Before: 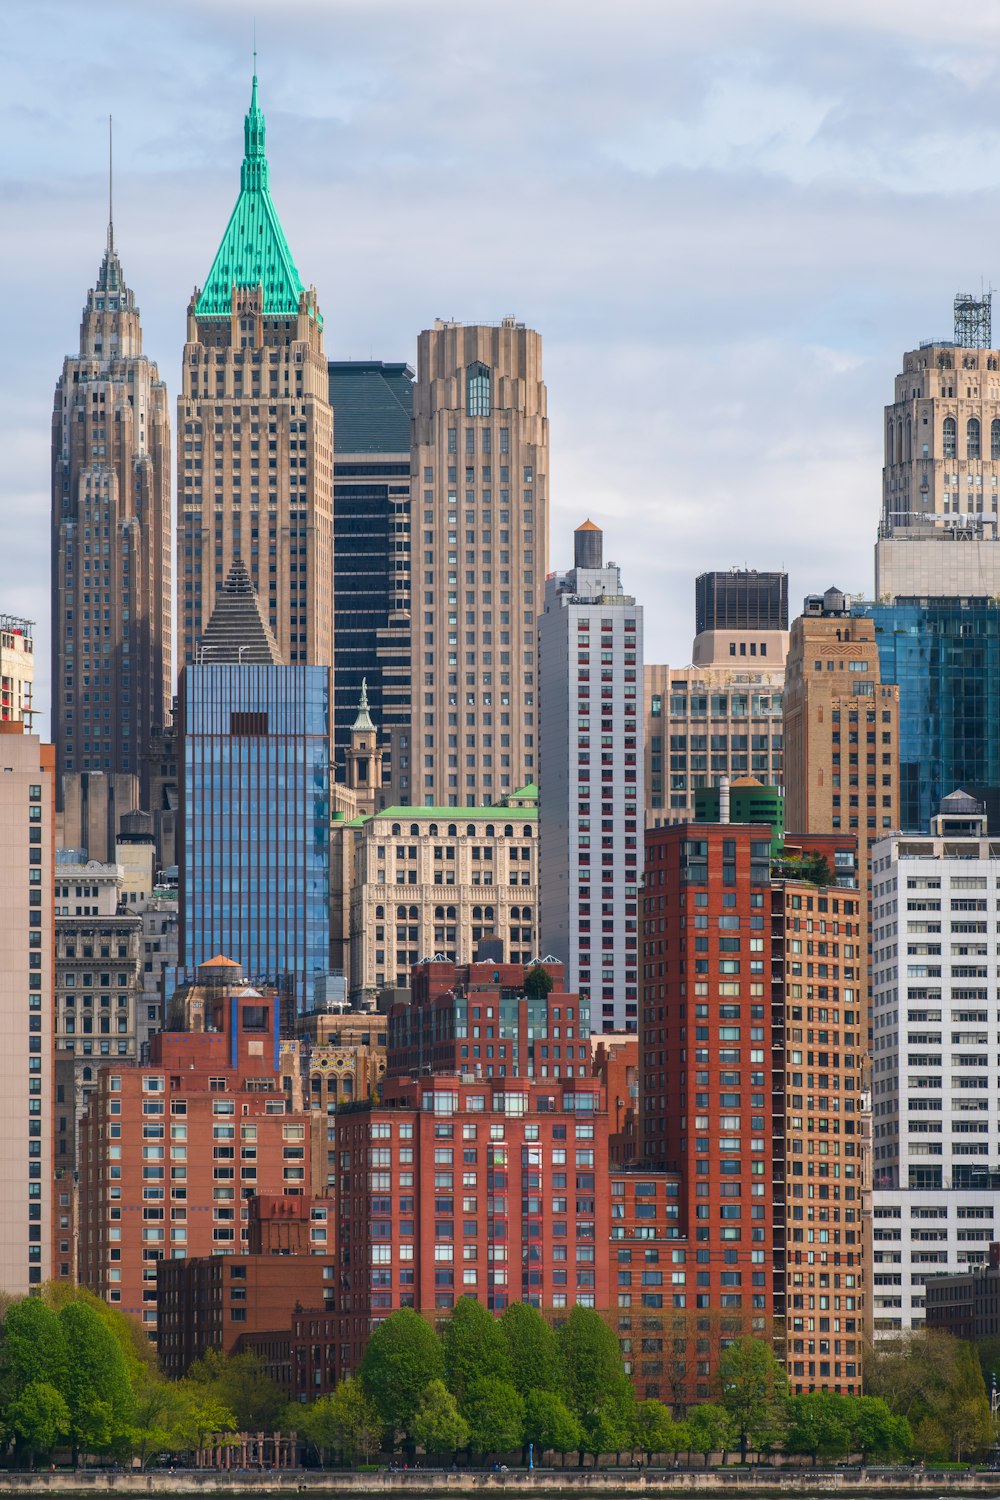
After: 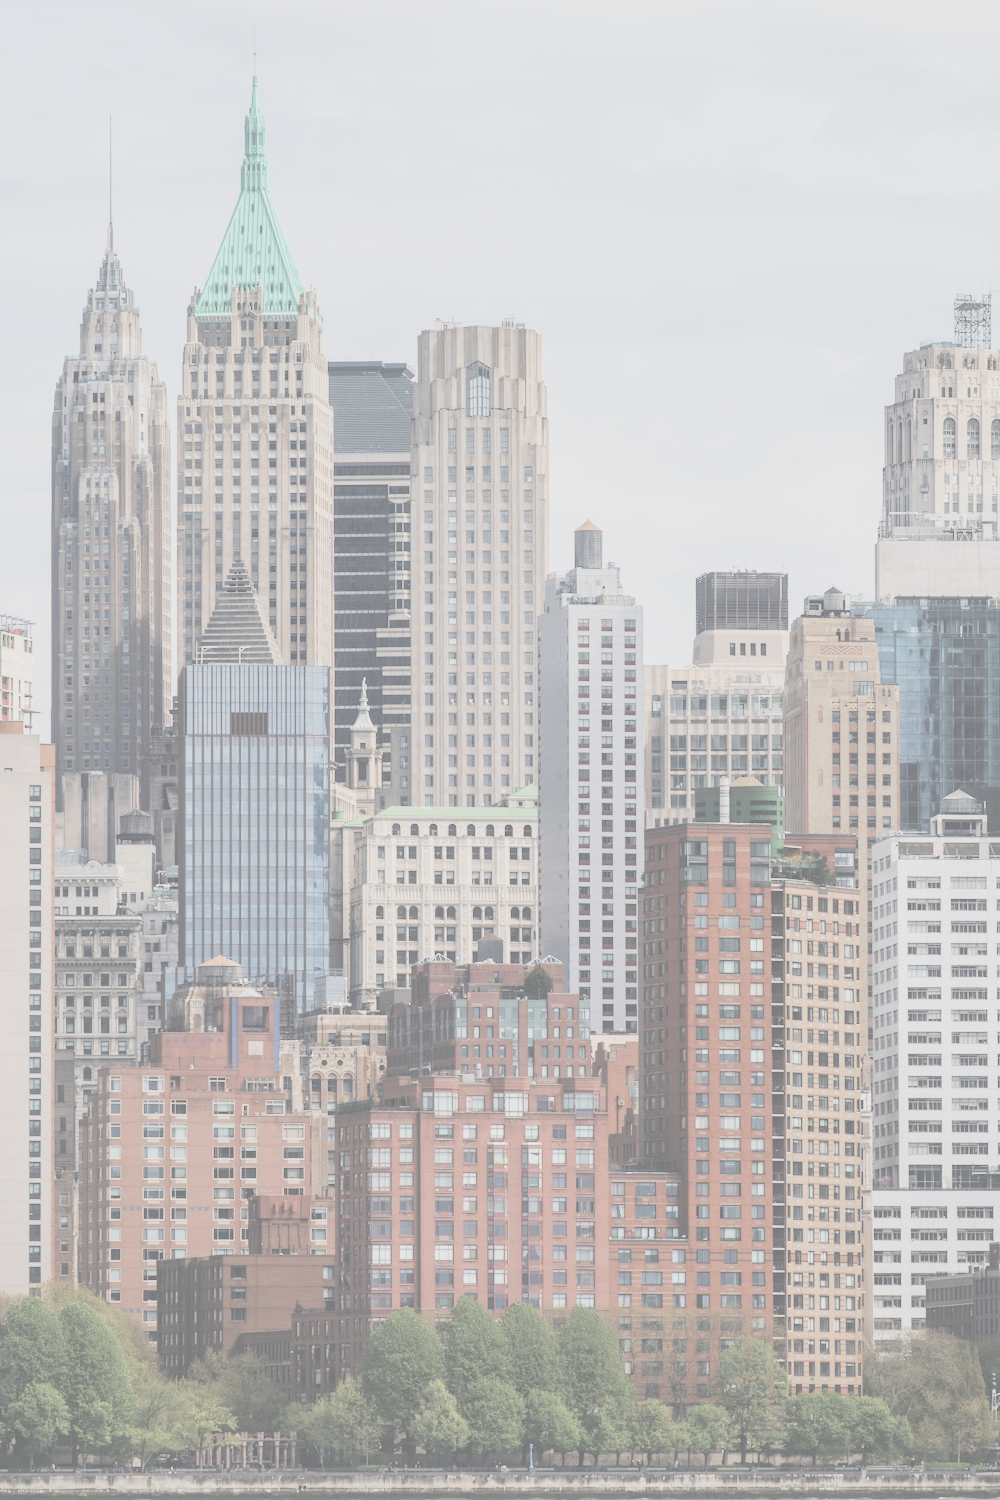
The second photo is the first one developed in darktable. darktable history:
contrast brightness saturation: contrast -0.32, brightness 0.75, saturation -0.78
base curve: curves: ch0 [(0, 0) (0.032, 0.025) (0.121, 0.166) (0.206, 0.329) (0.605, 0.79) (1, 1)], preserve colors none
exposure: exposure -0.153 EV, compensate highlight preservation false
